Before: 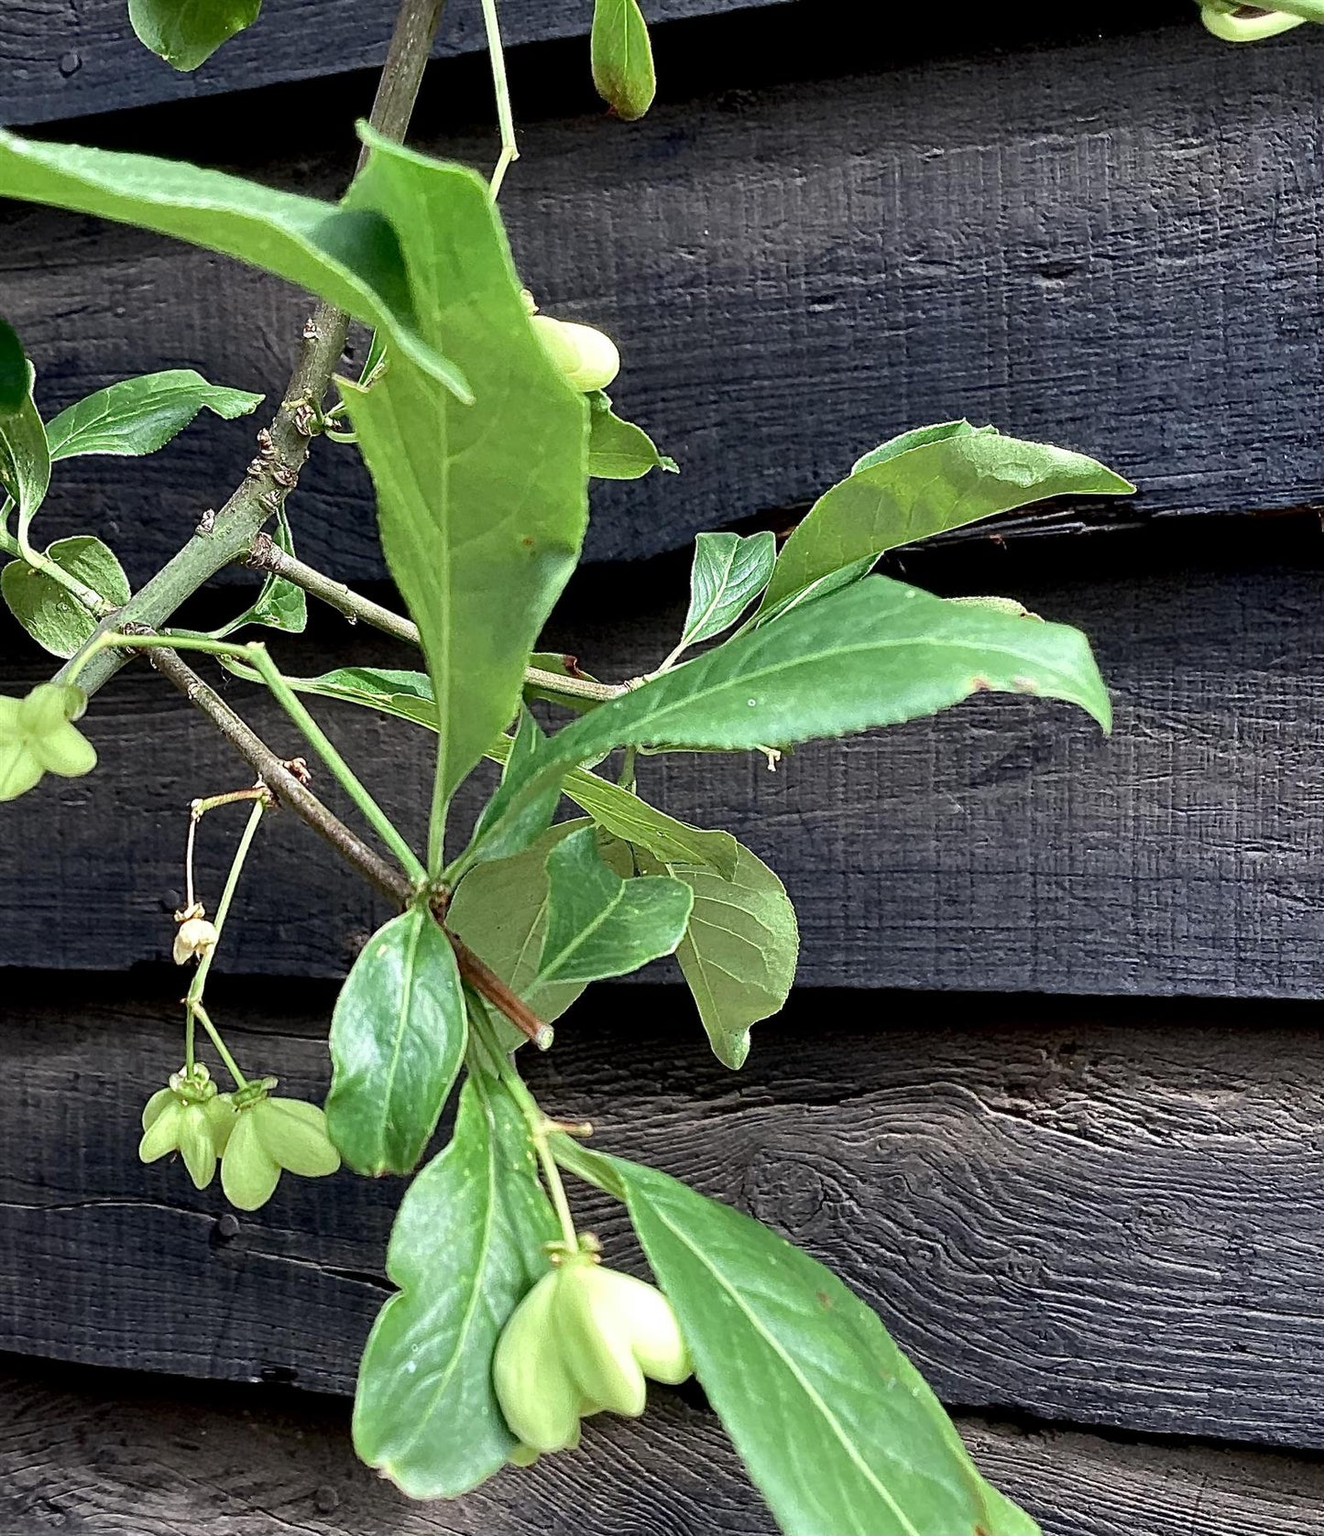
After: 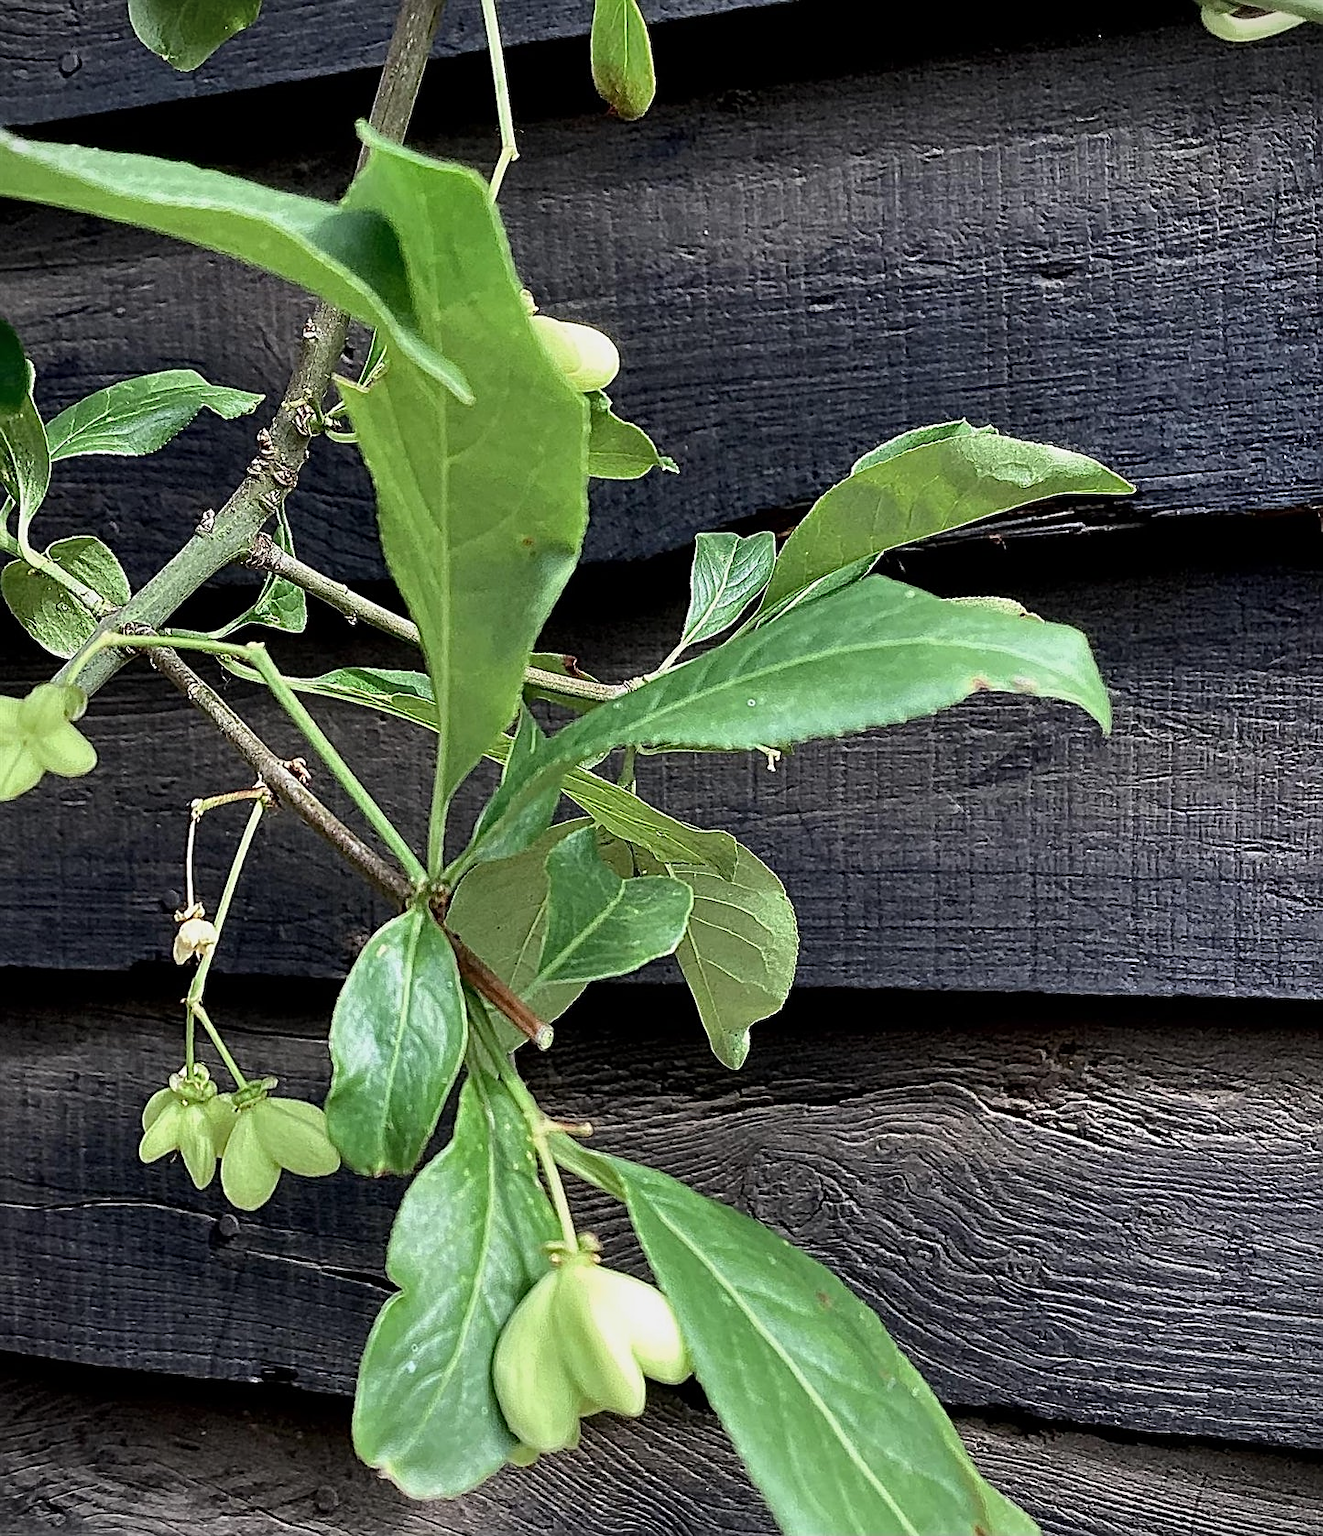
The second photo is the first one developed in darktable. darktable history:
vignetting: fall-off start 100.87%
exposure: exposure -0.326 EV, compensate highlight preservation false
shadows and highlights: radius 172.11, shadows 27.8, white point adjustment 3.24, highlights -68.35, soften with gaussian
sharpen: on, module defaults
